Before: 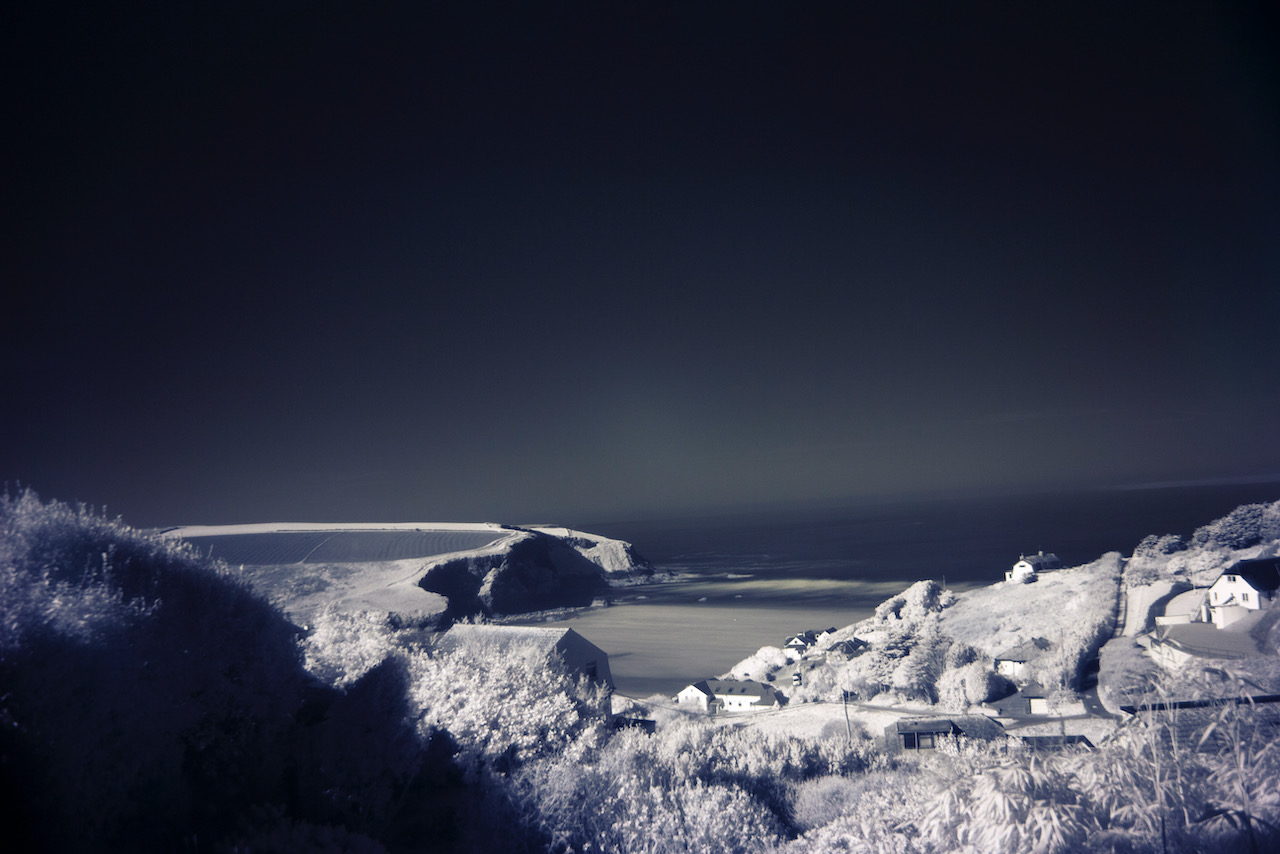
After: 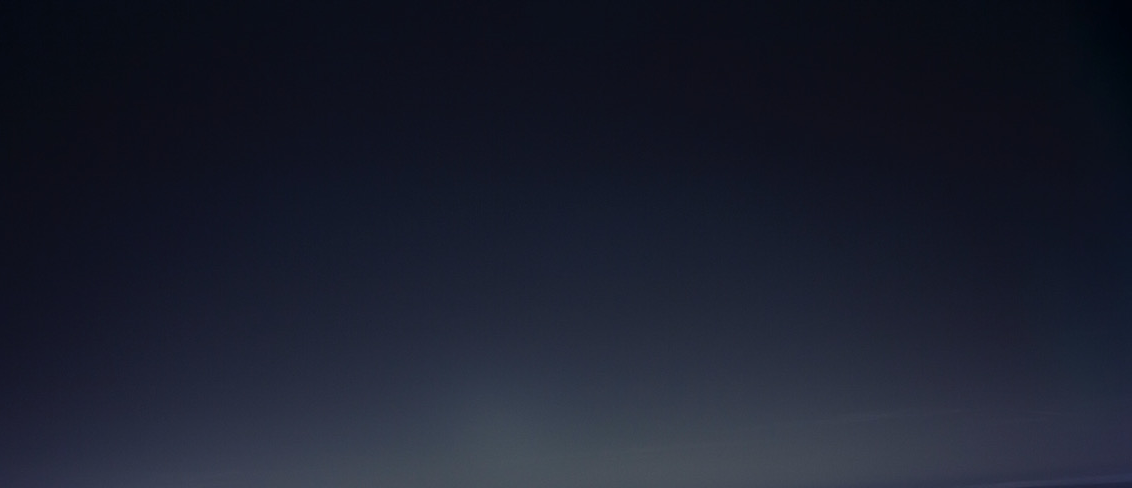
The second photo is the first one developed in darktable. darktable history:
tone equalizer: on, module defaults
crop and rotate: left 11.518%, bottom 42.801%
